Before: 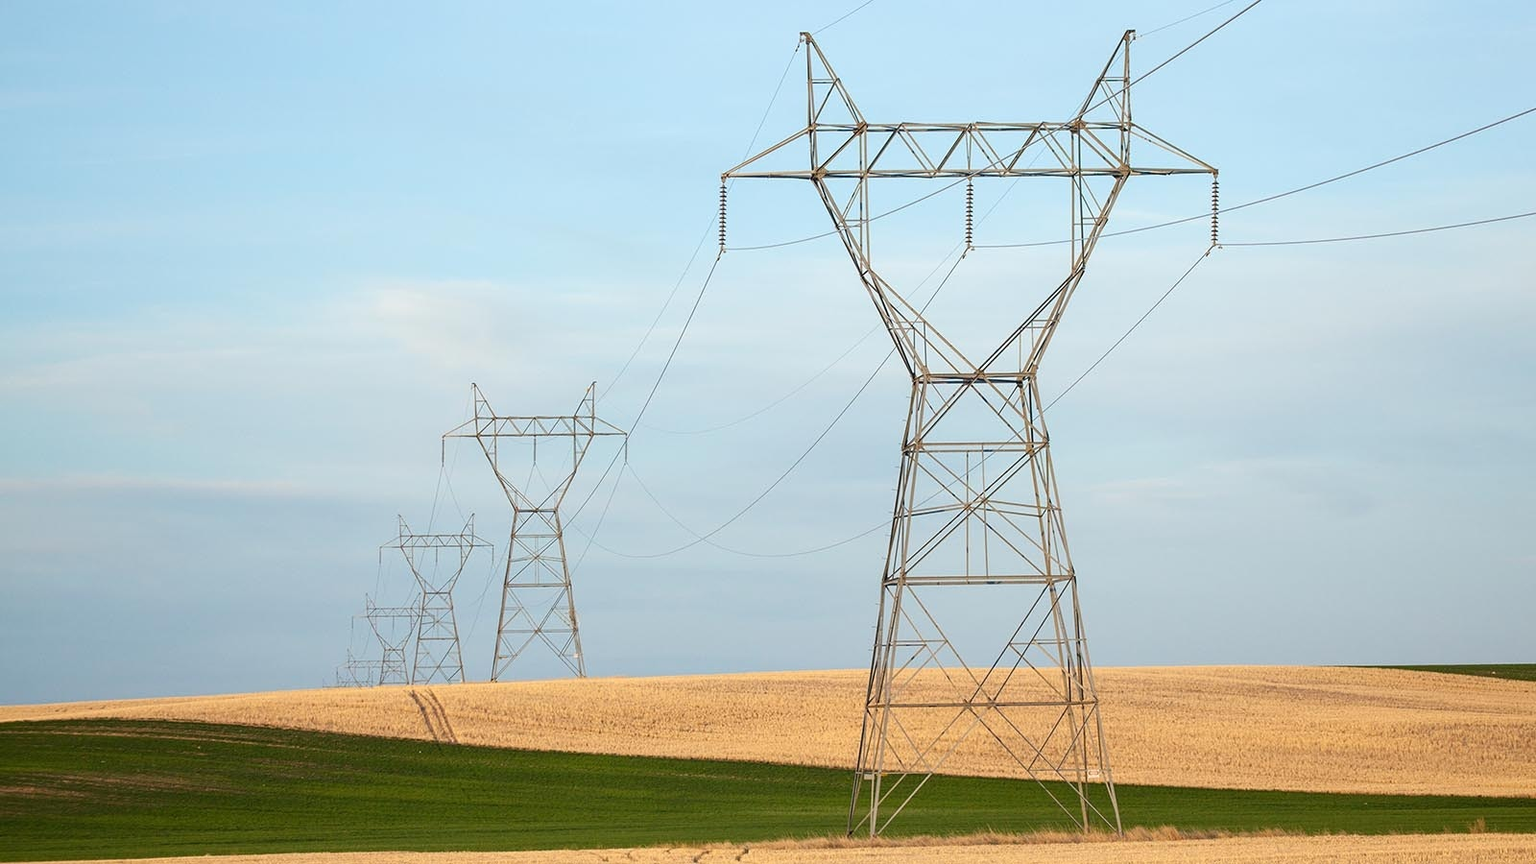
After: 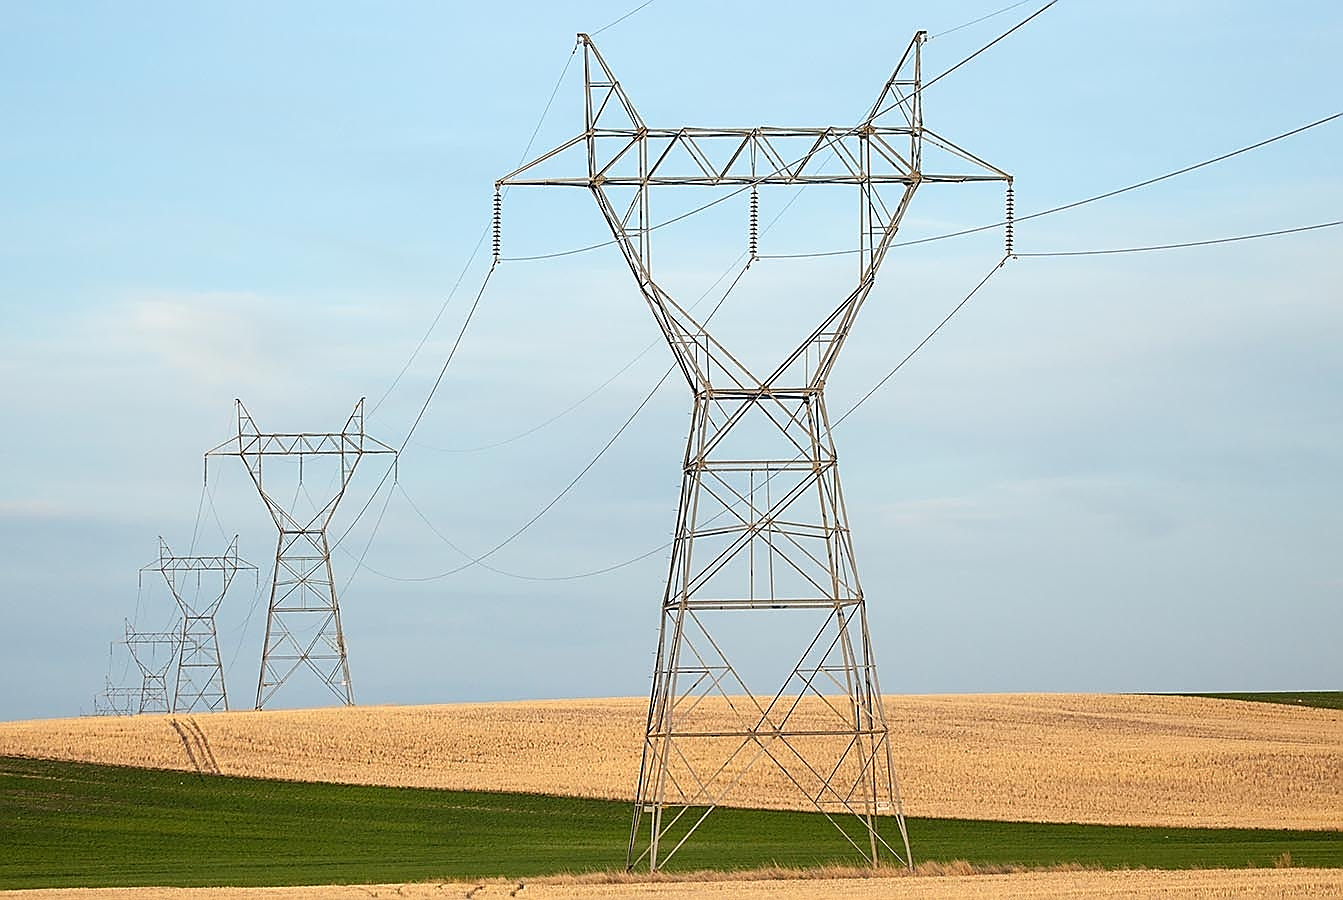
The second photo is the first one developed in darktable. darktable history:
sharpen: radius 1.372, amount 1.247, threshold 0.829
crop: left 16.046%
